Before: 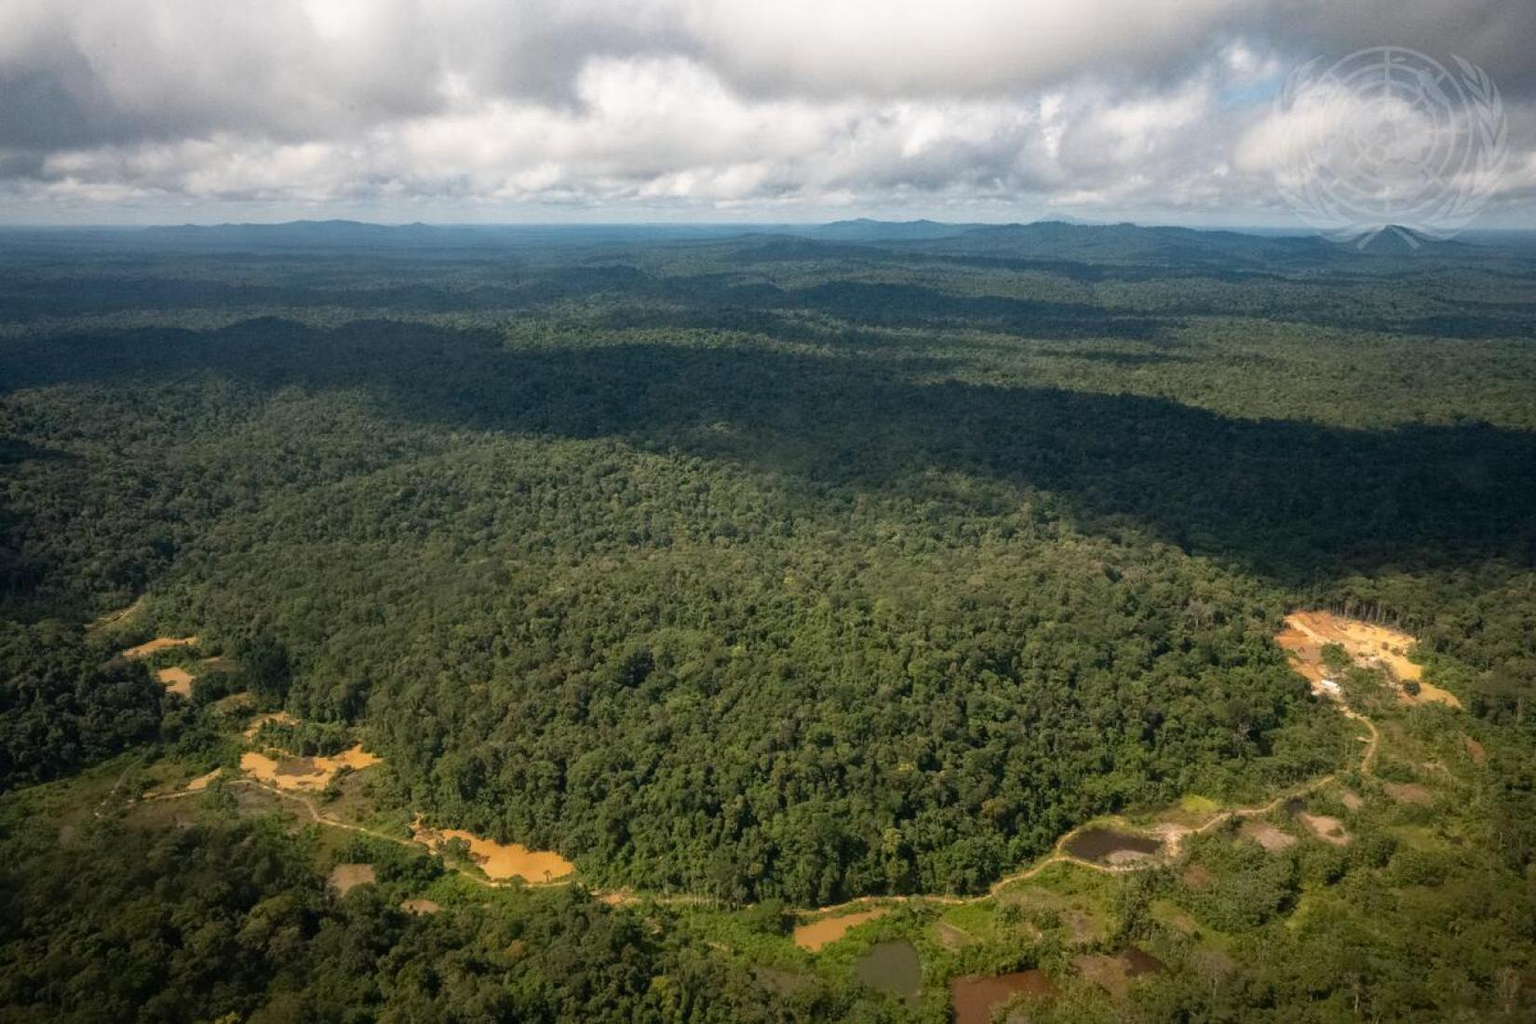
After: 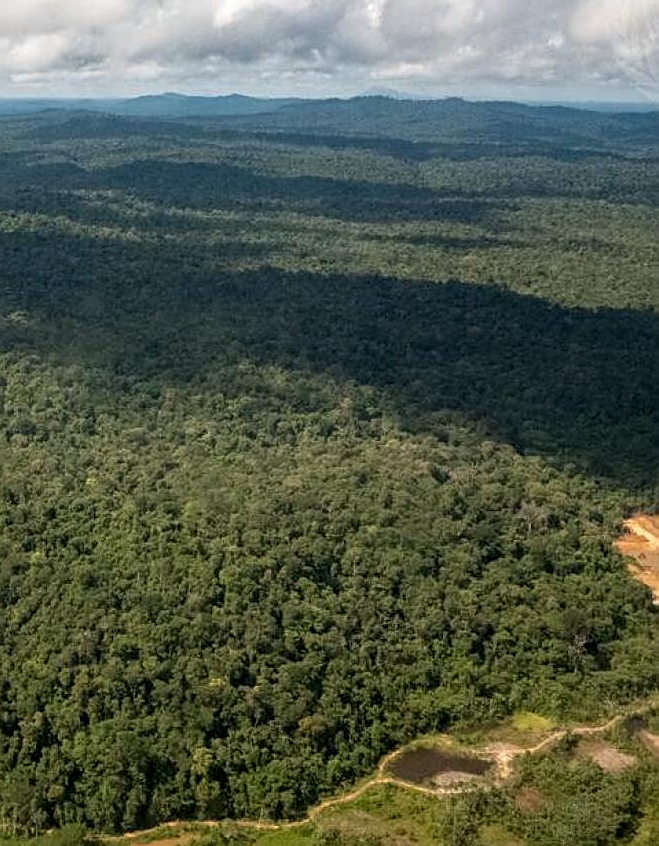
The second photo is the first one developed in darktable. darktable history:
sharpen: on, module defaults
crop: left 45.85%, top 12.933%, right 14.152%, bottom 10.133%
local contrast: on, module defaults
